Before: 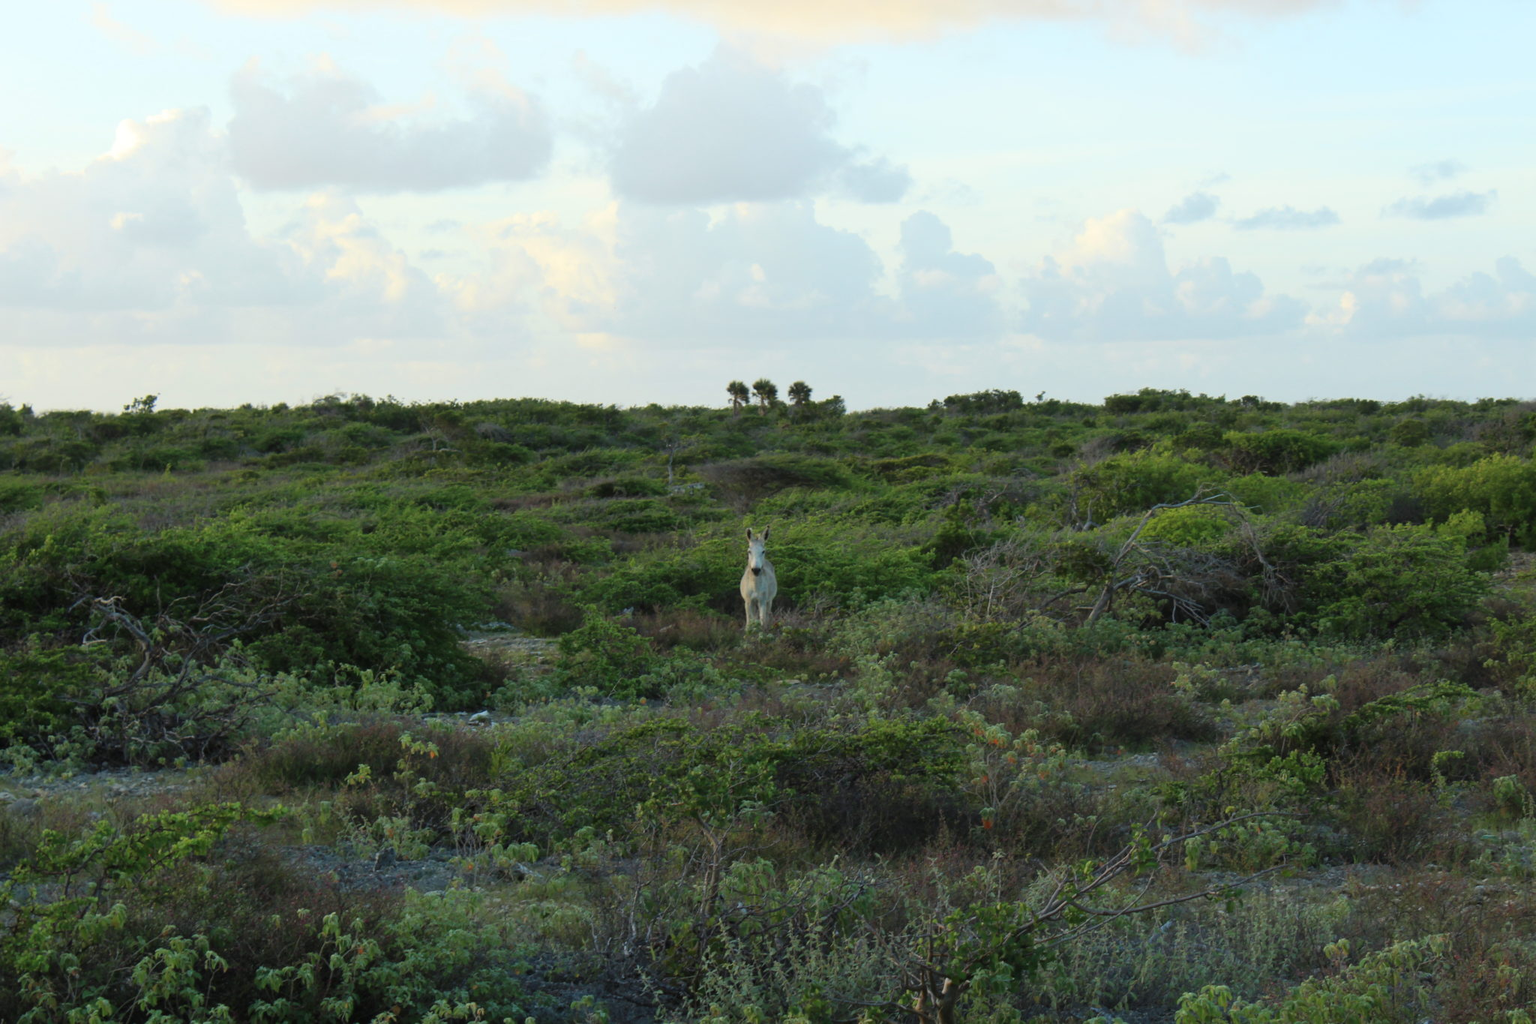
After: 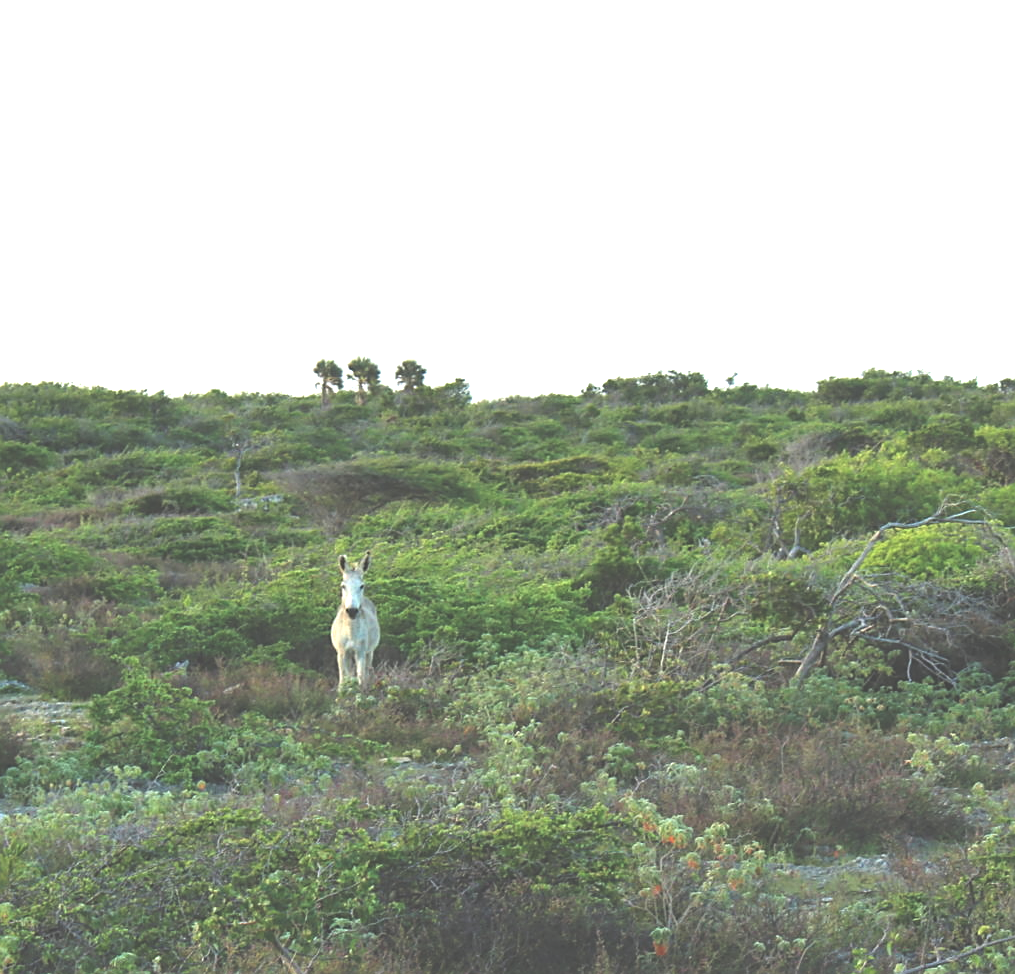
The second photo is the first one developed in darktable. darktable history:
sharpen: on, module defaults
exposure: black level correction -0.023, exposure 1.397 EV, compensate highlight preservation false
crop: left 32.075%, top 10.976%, right 18.355%, bottom 17.596%
